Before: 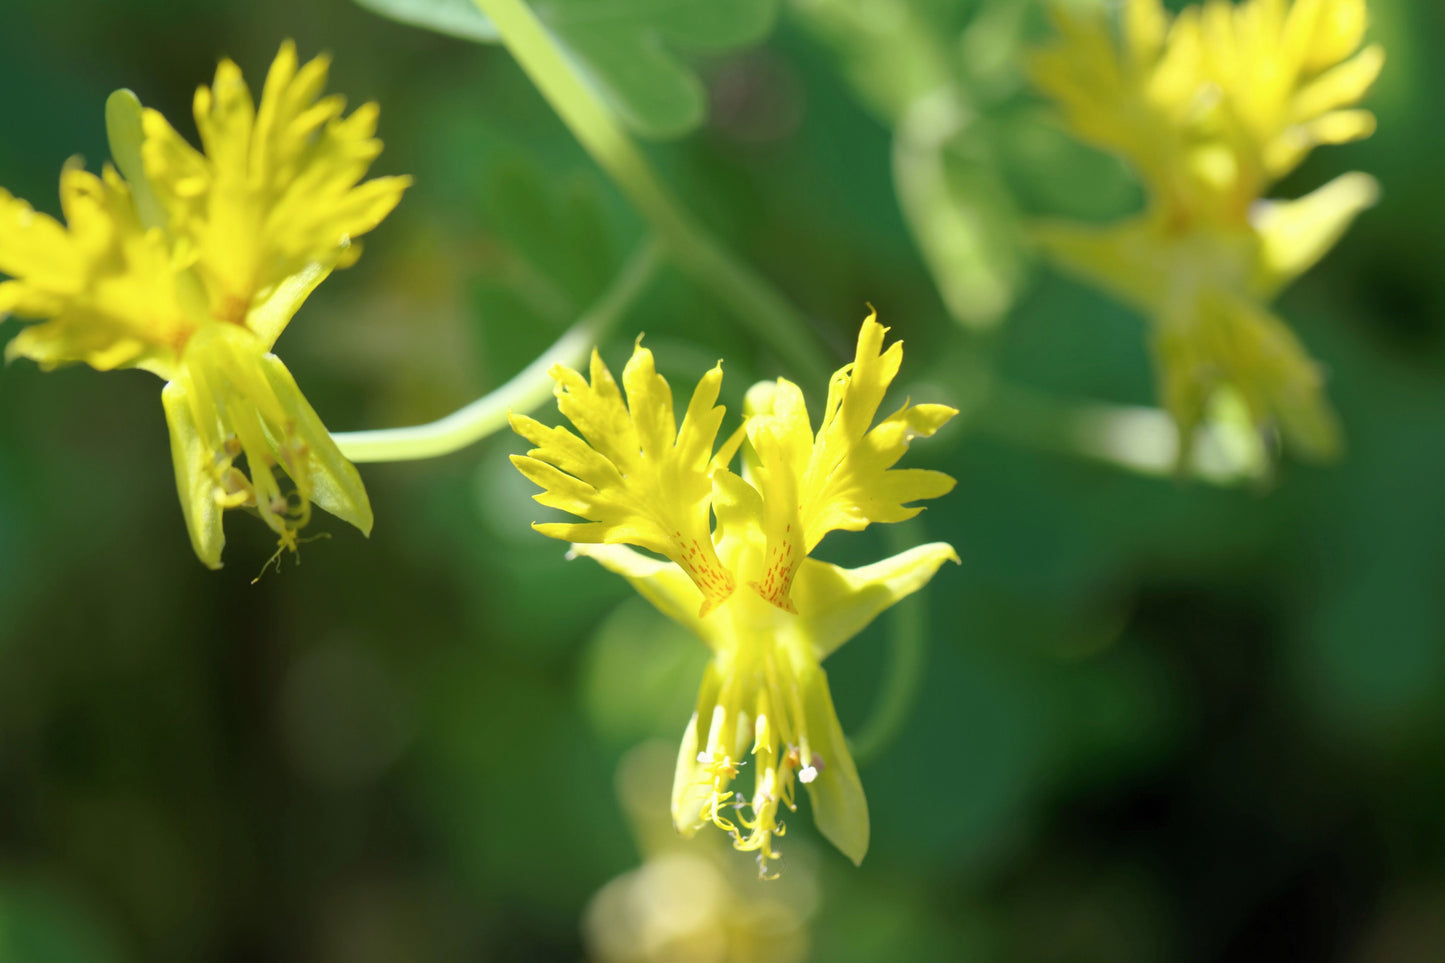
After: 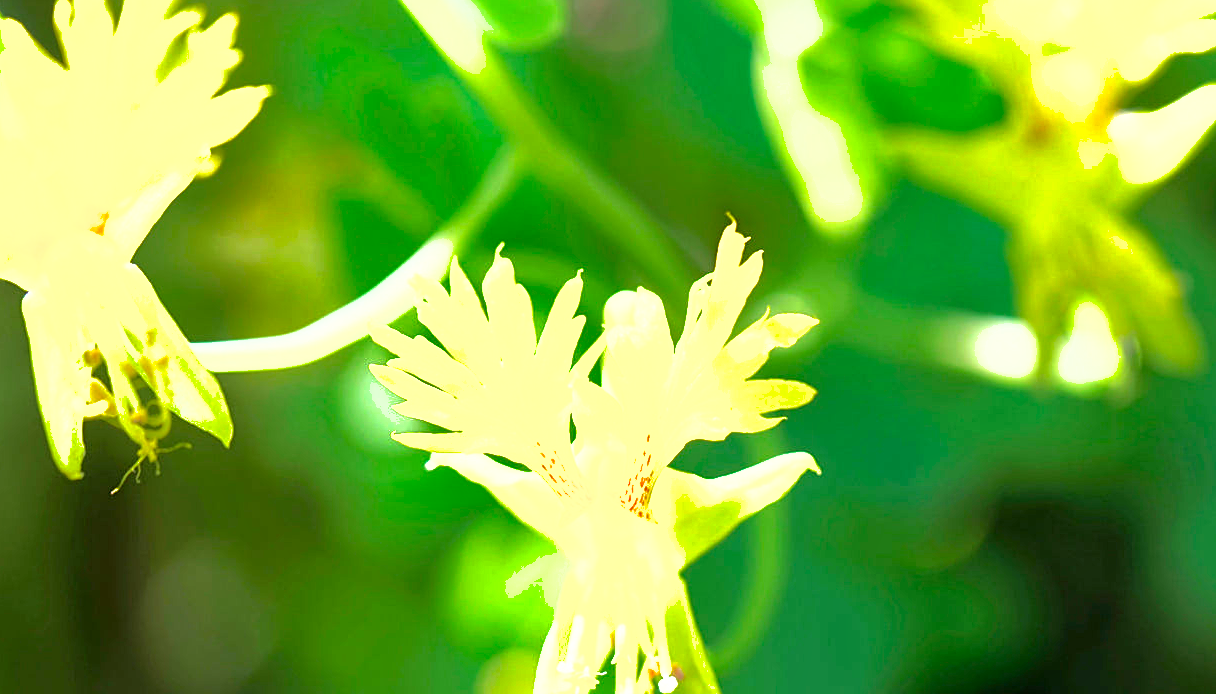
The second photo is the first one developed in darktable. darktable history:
shadows and highlights: shadows 40.17, highlights -59.68
exposure: exposure 1.154 EV, compensate highlight preservation false
crop and rotate: left 9.699%, top 9.409%, right 6.135%, bottom 18.479%
sharpen: on, module defaults
local contrast: mode bilateral grid, contrast 21, coarseness 49, detail 120%, midtone range 0.2
tone equalizer: -8 EV -0.387 EV, -7 EV -0.369 EV, -6 EV -0.366 EV, -5 EV -0.23 EV, -3 EV 0.22 EV, -2 EV 0.318 EV, -1 EV 0.402 EV, +0 EV 0.437 EV
color correction: highlights b* 0.033, saturation 1.34
